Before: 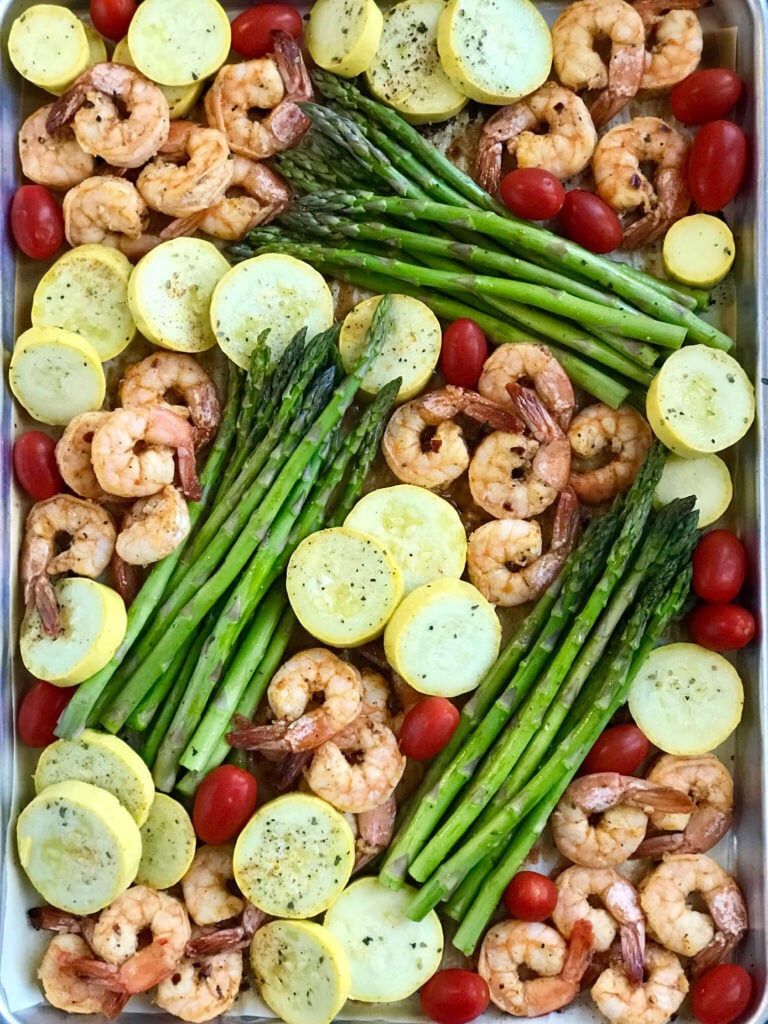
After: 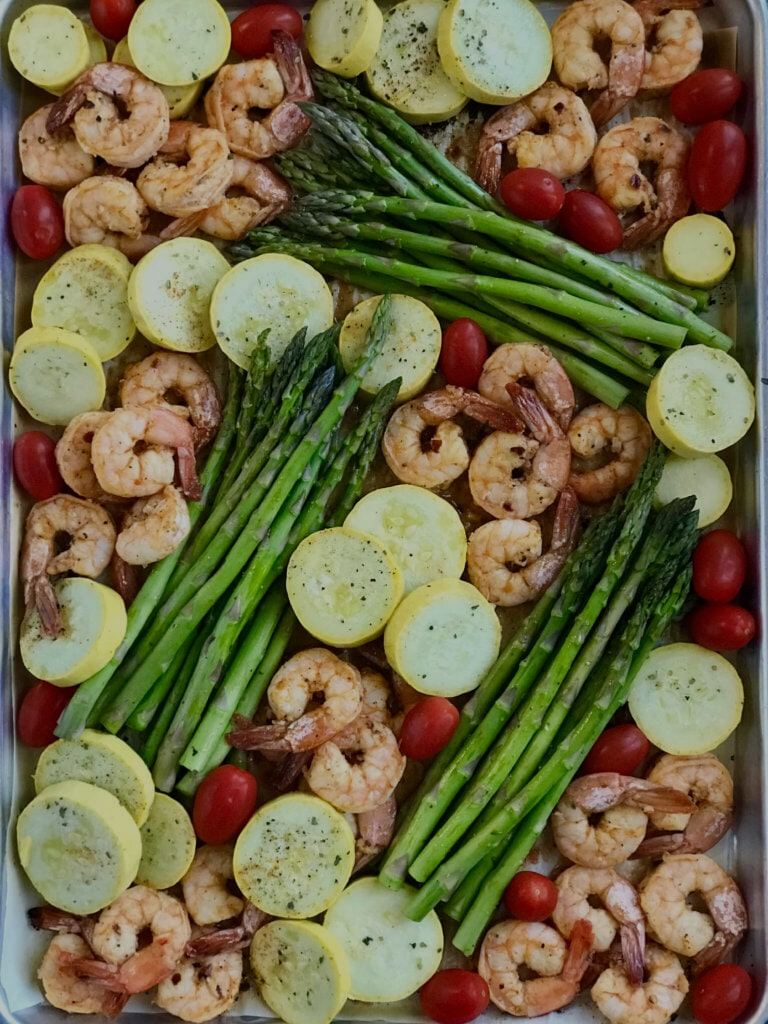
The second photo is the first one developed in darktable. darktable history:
exposure: exposure -0.936 EV, compensate exposure bias true, compensate highlight preservation false
